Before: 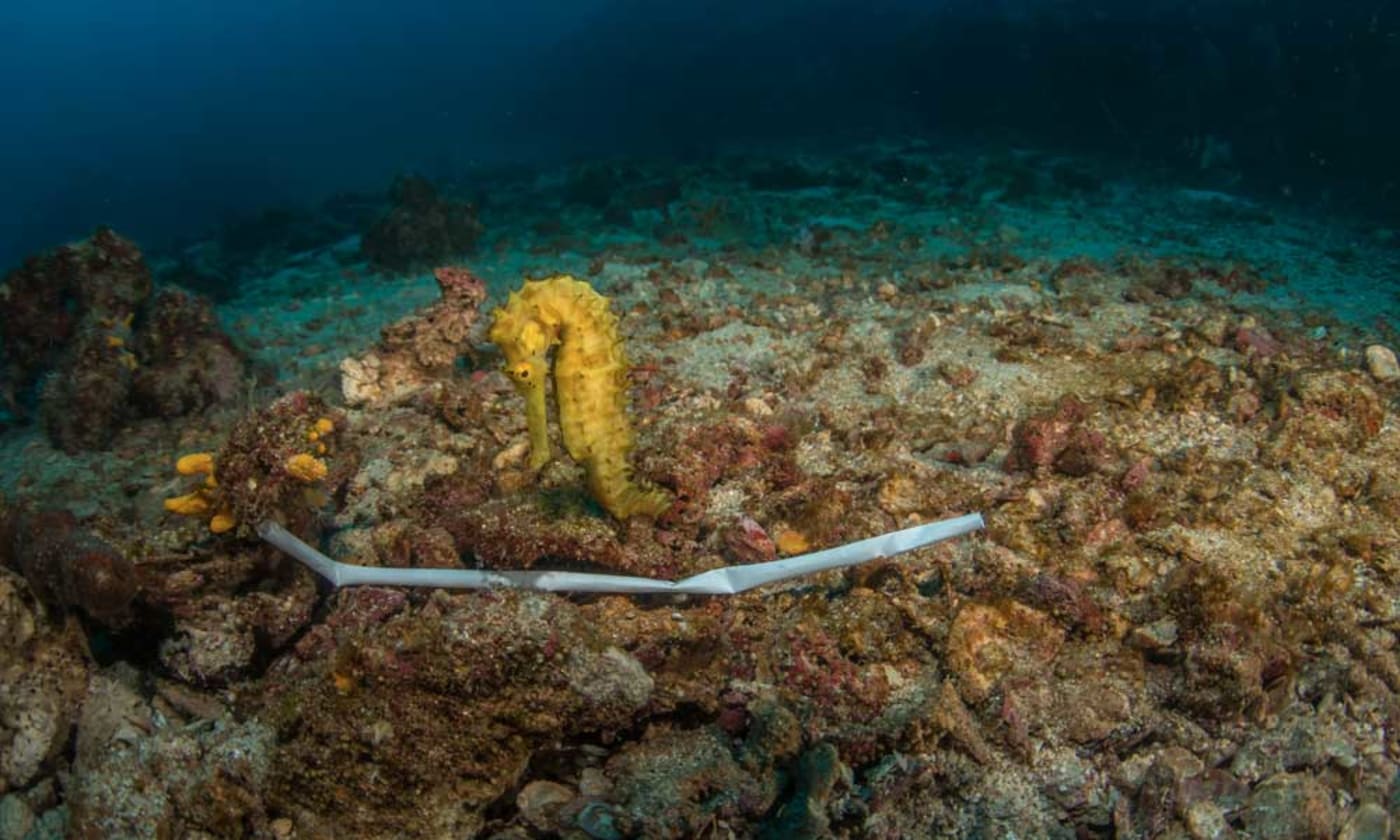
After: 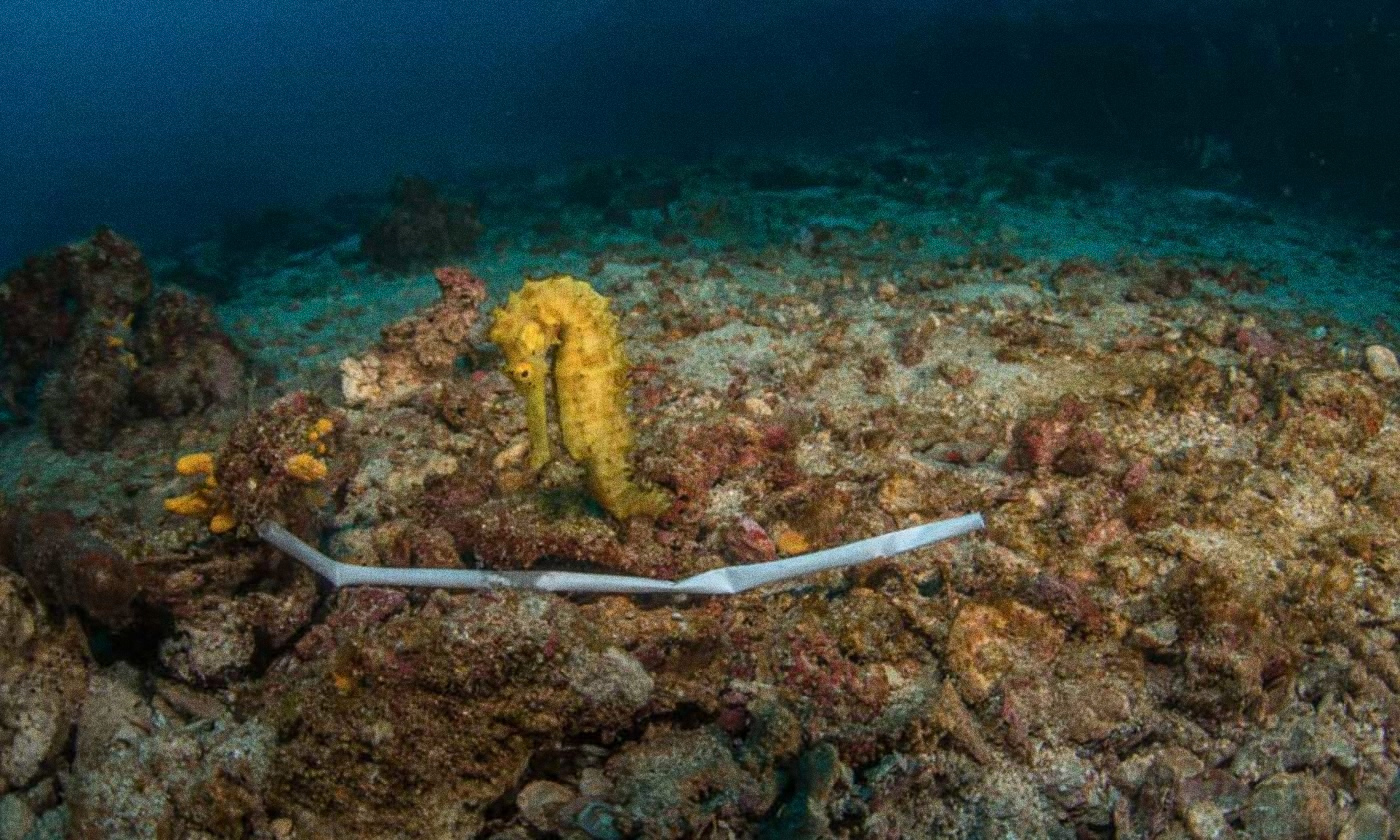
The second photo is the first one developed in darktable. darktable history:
grain: coarseness 0.09 ISO, strength 40%
white balance: red 1.009, blue 1.027
